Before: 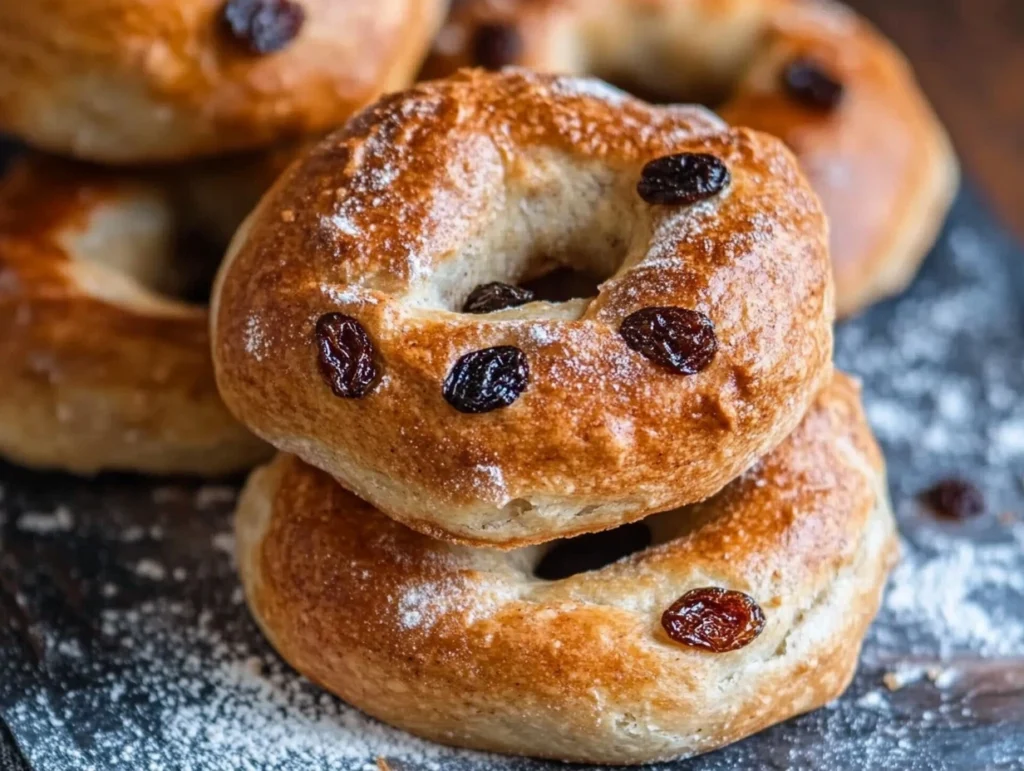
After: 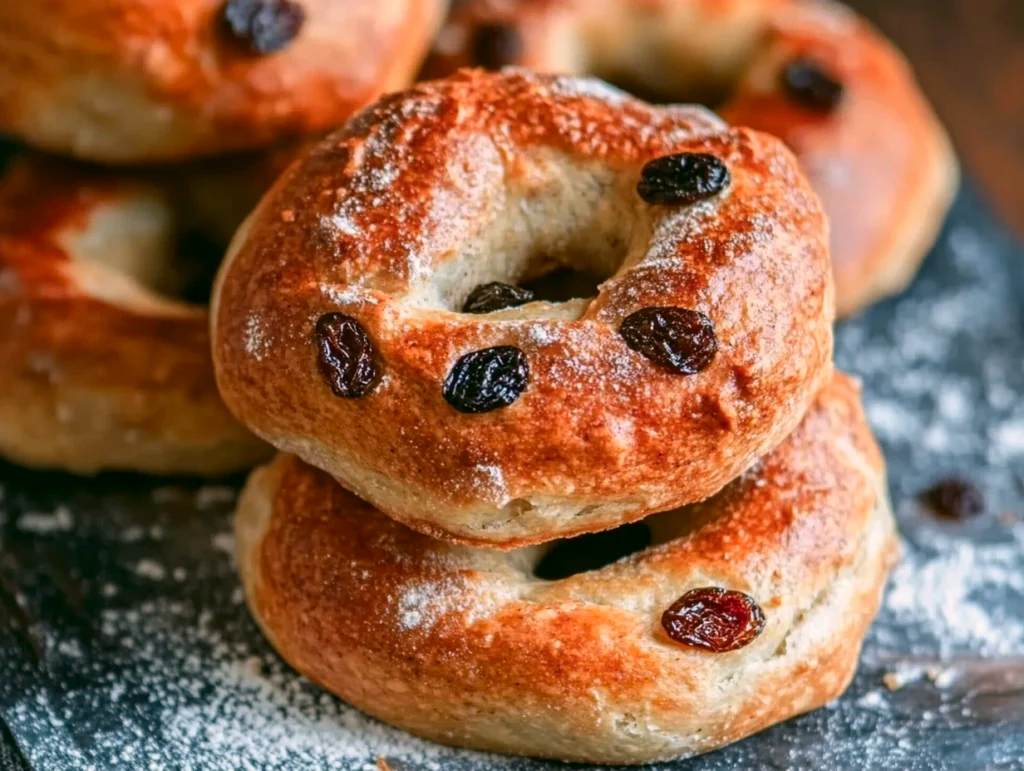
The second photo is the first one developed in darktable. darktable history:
color correction: highlights a* 4.02, highlights b* 4.98, shadows a* -7.55, shadows b* 4.98
color zones: curves: ch1 [(0.235, 0.558) (0.75, 0.5)]; ch2 [(0.25, 0.462) (0.749, 0.457)], mix 25.94%
